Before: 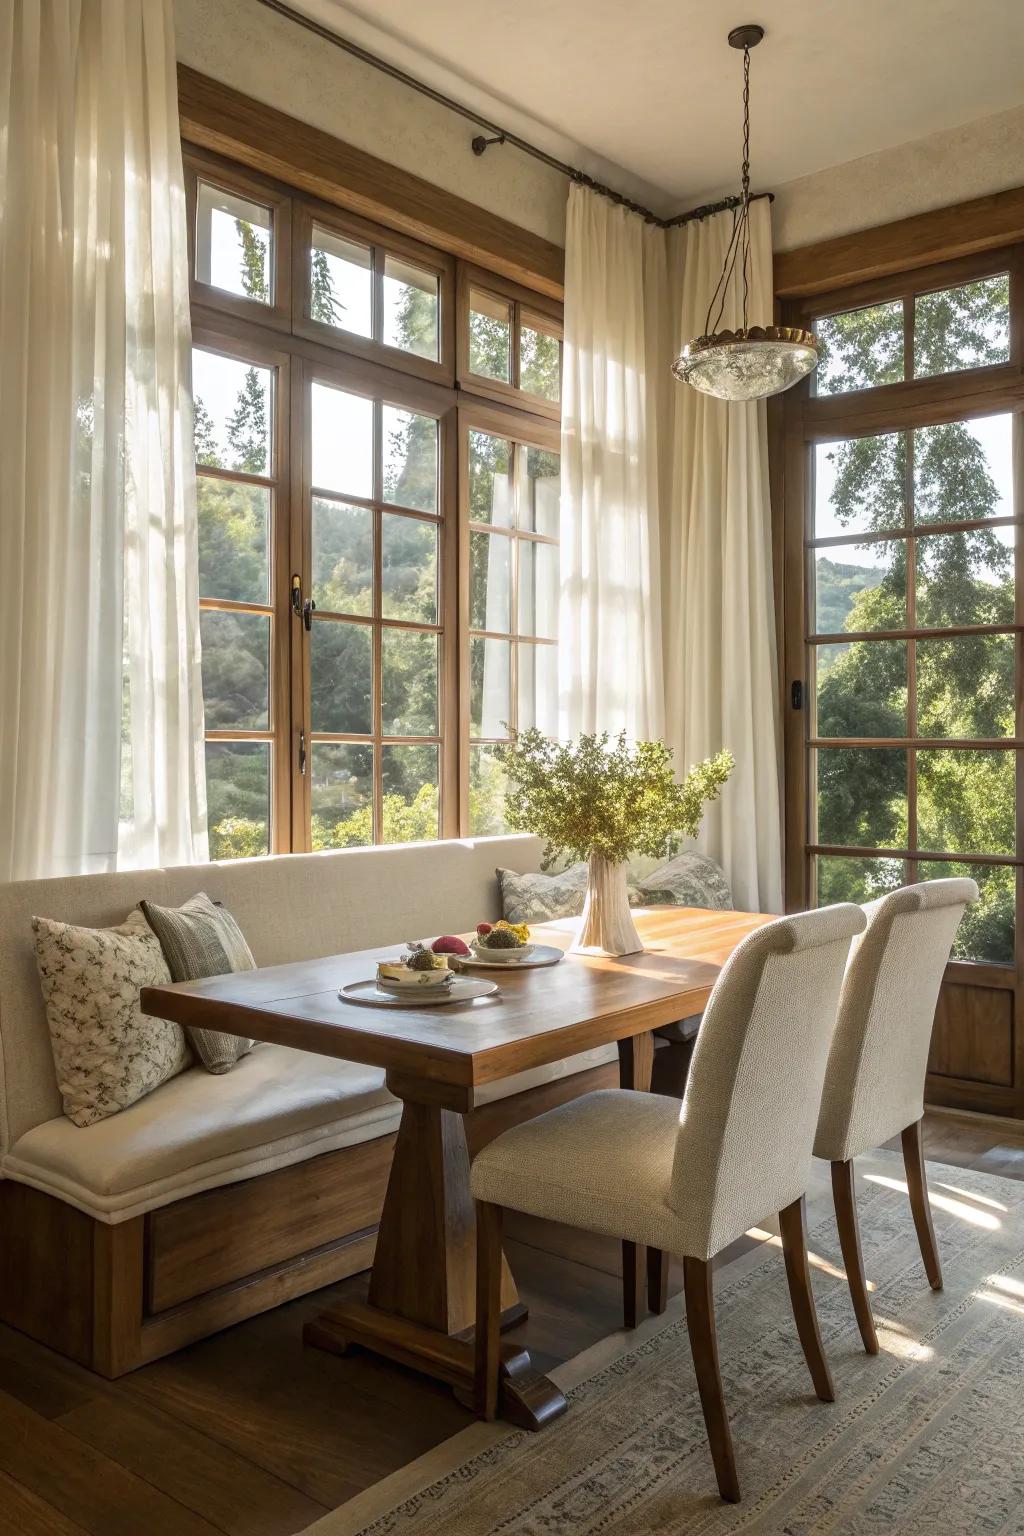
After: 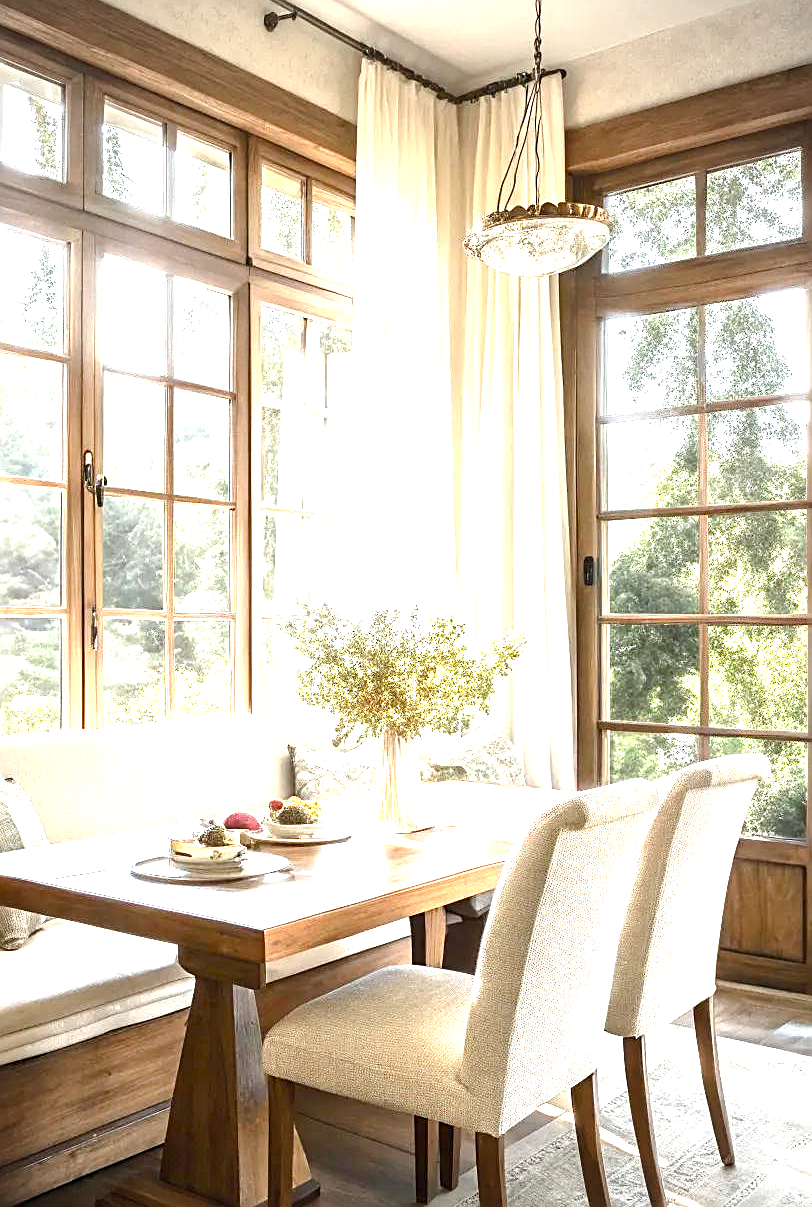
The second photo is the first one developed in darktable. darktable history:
sharpen: on, module defaults
crop and rotate: left 20.319%, top 8.093%, right 0.337%, bottom 13.305%
vignetting: fall-off start 79.75%, center (-0.075, 0.068)
exposure: black level correction 0, exposure 1.746 EV, compensate exposure bias true, compensate highlight preservation false
color balance rgb: perceptual saturation grading › global saturation -0.136%, perceptual saturation grading › highlights -18.484%, perceptual saturation grading › mid-tones 6.477%, perceptual saturation grading › shadows 27.051%, global vibrance -16.819%, contrast -5.812%
tone equalizer: -8 EV -0.452 EV, -7 EV -0.412 EV, -6 EV -0.313 EV, -5 EV -0.231 EV, -3 EV 0.188 EV, -2 EV 0.311 EV, -1 EV 0.384 EV, +0 EV 0.411 EV, edges refinement/feathering 500, mask exposure compensation -1.57 EV, preserve details no
levels: levels [0, 0.498, 0.996]
